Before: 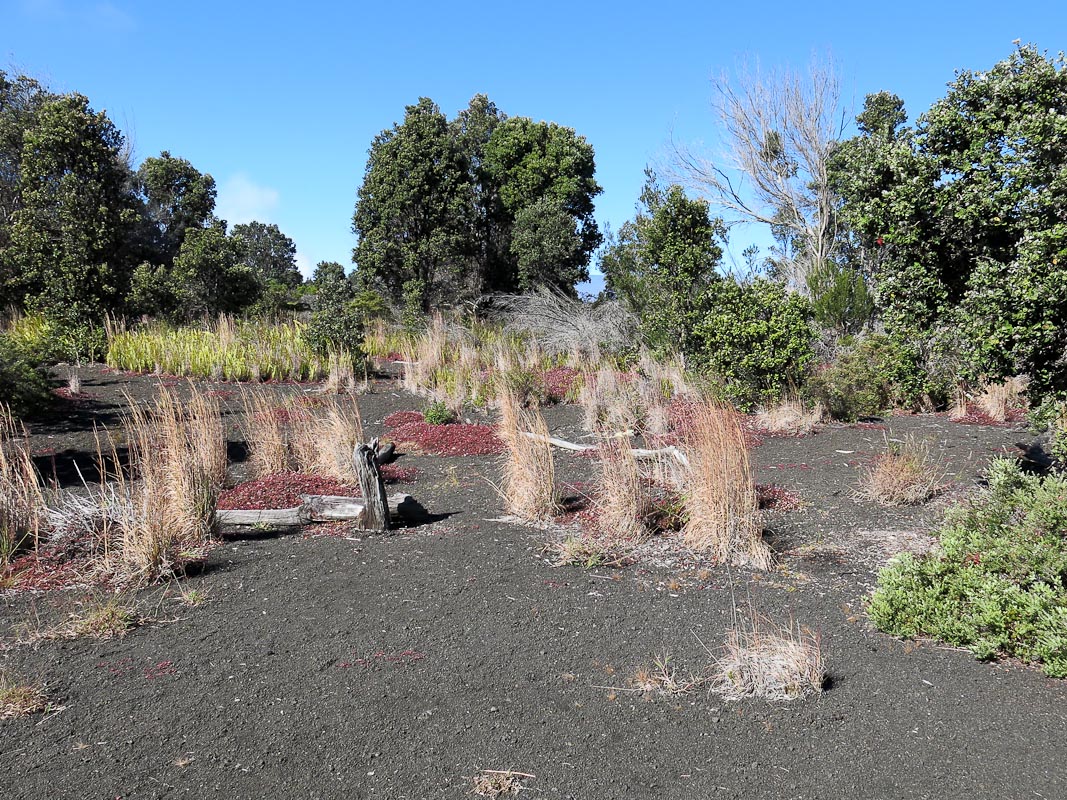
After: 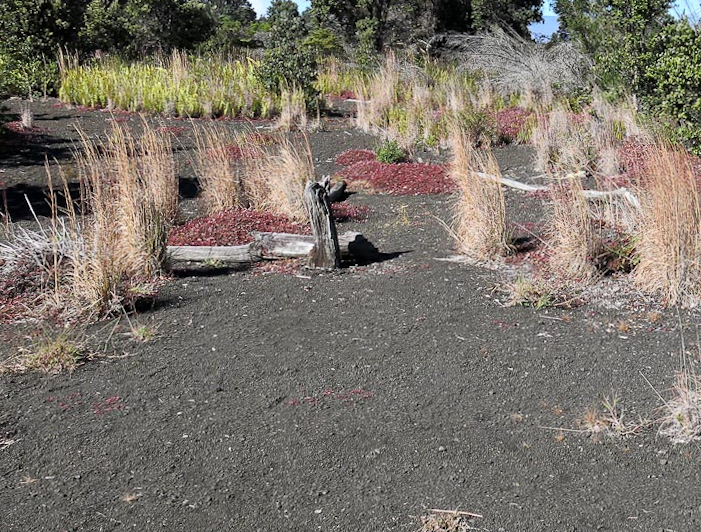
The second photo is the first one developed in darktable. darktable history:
crop and rotate: angle -0.731°, left 3.8%, top 32.284%, right 29.295%
